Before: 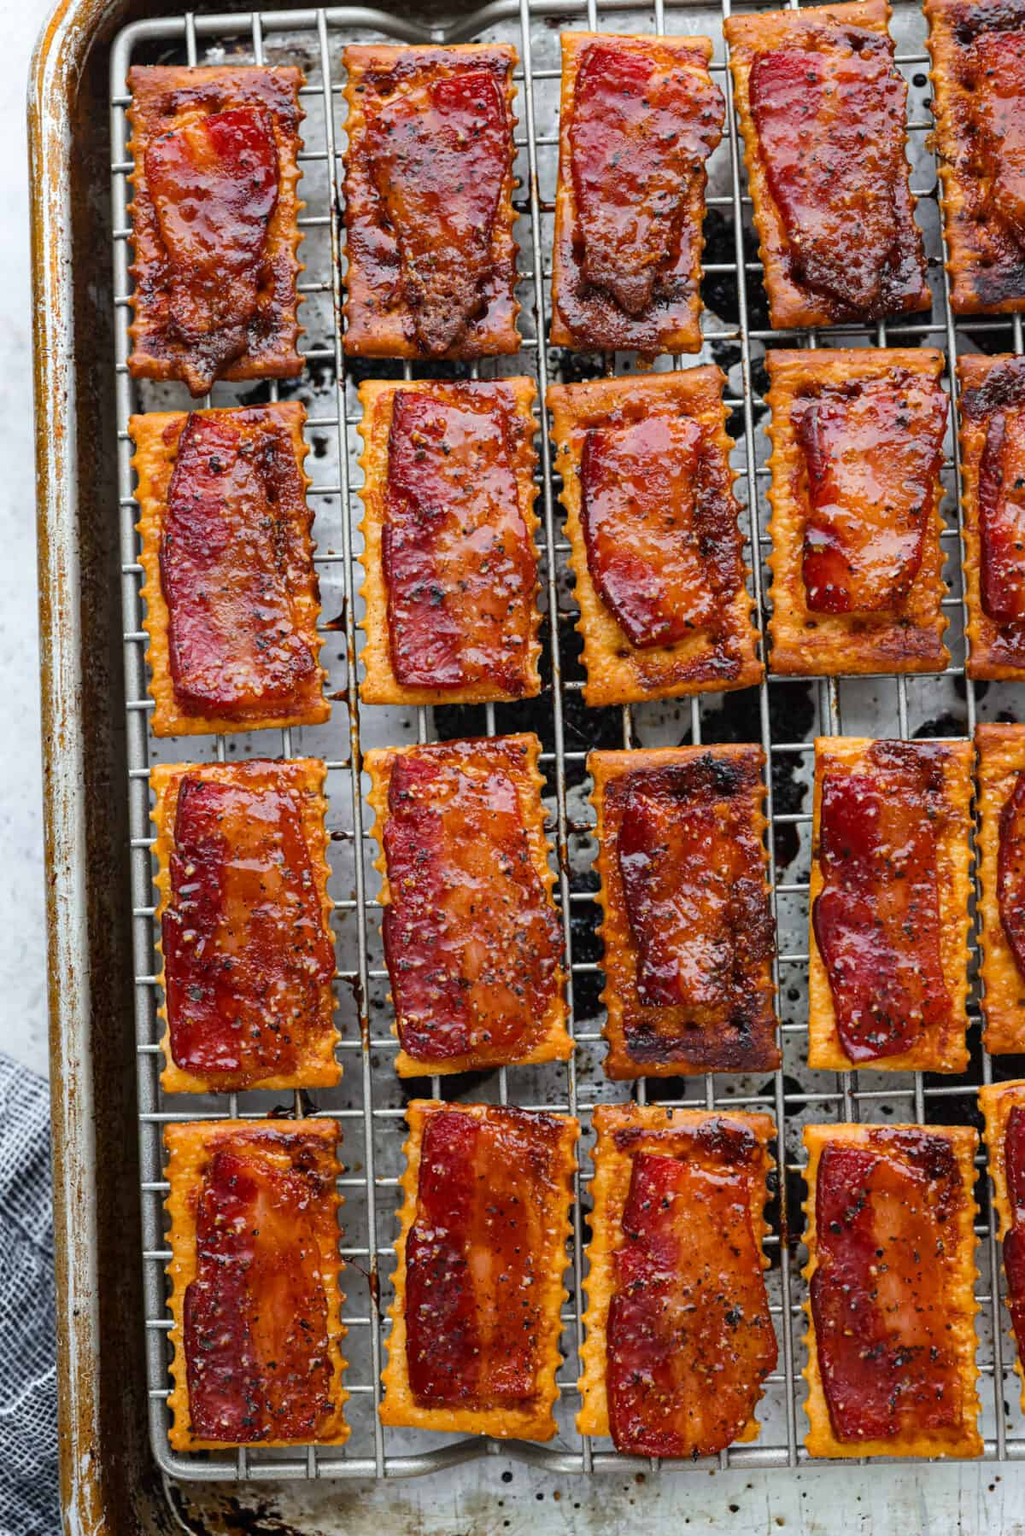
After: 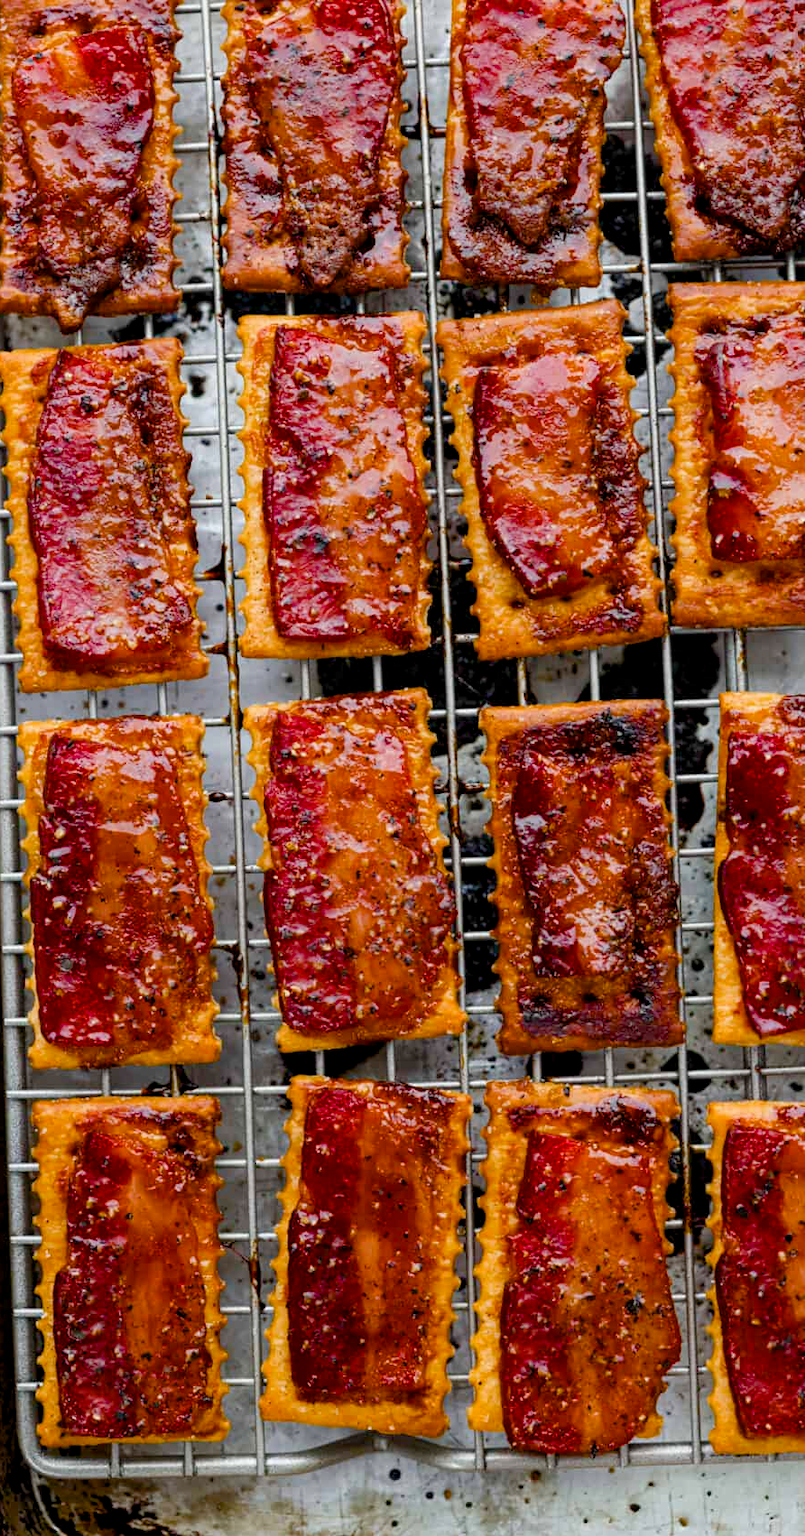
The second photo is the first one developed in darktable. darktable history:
crop and rotate: left 13.082%, top 5.363%, right 12.521%
color balance rgb: global offset › luminance -0.493%, perceptual saturation grading › global saturation 20%, perceptual saturation grading › highlights -24.841%, perceptual saturation grading › shadows 49.253%
